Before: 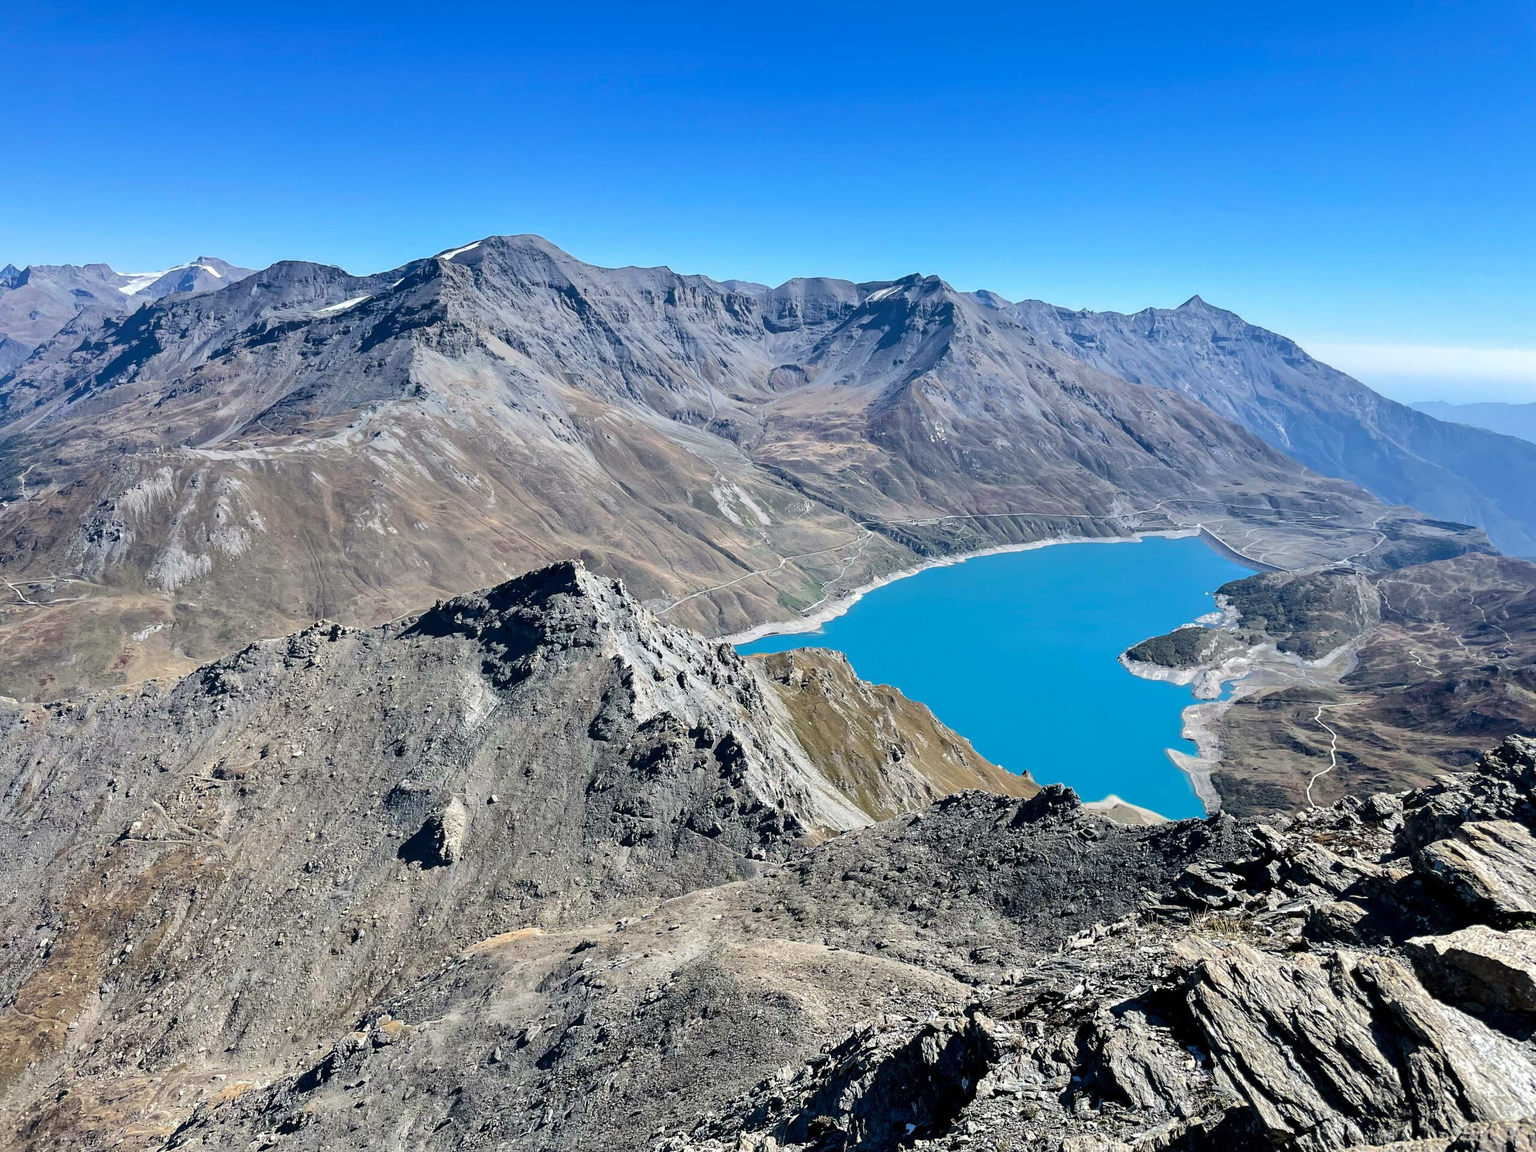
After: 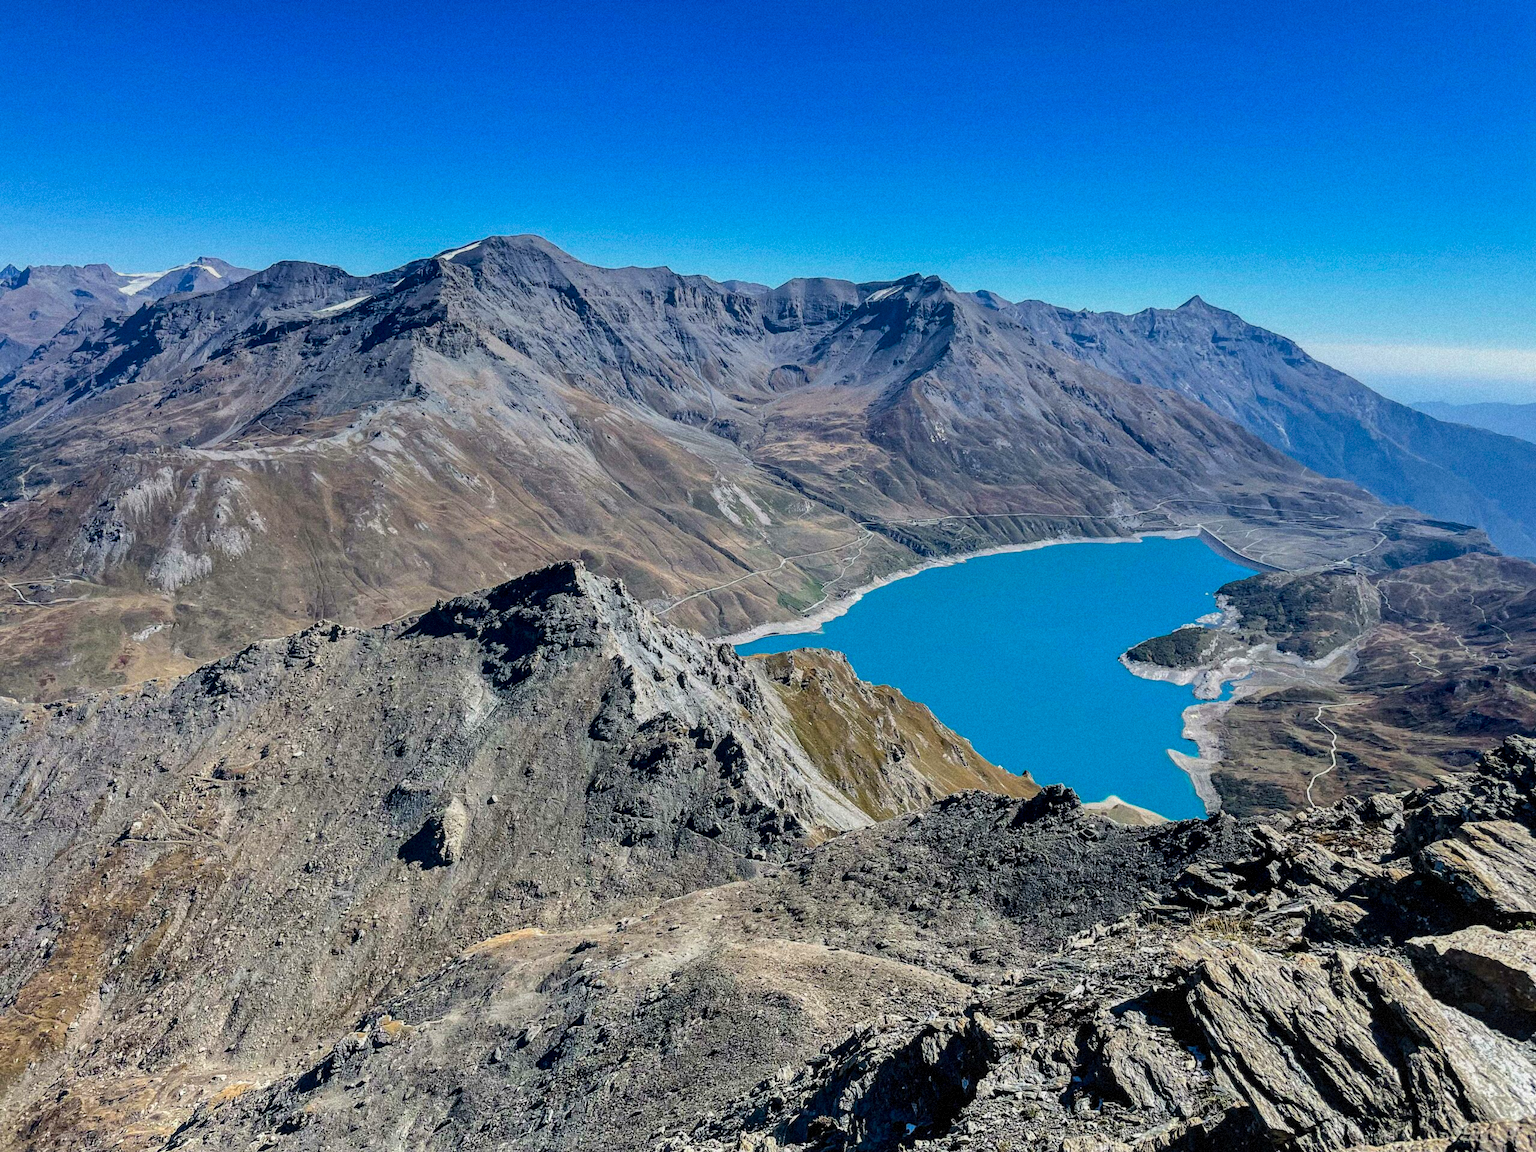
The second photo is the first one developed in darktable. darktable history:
color balance rgb: perceptual saturation grading › global saturation 25%, global vibrance 20%
local contrast: on, module defaults
graduated density: rotation 5.63°, offset 76.9
grain: mid-tones bias 0%
